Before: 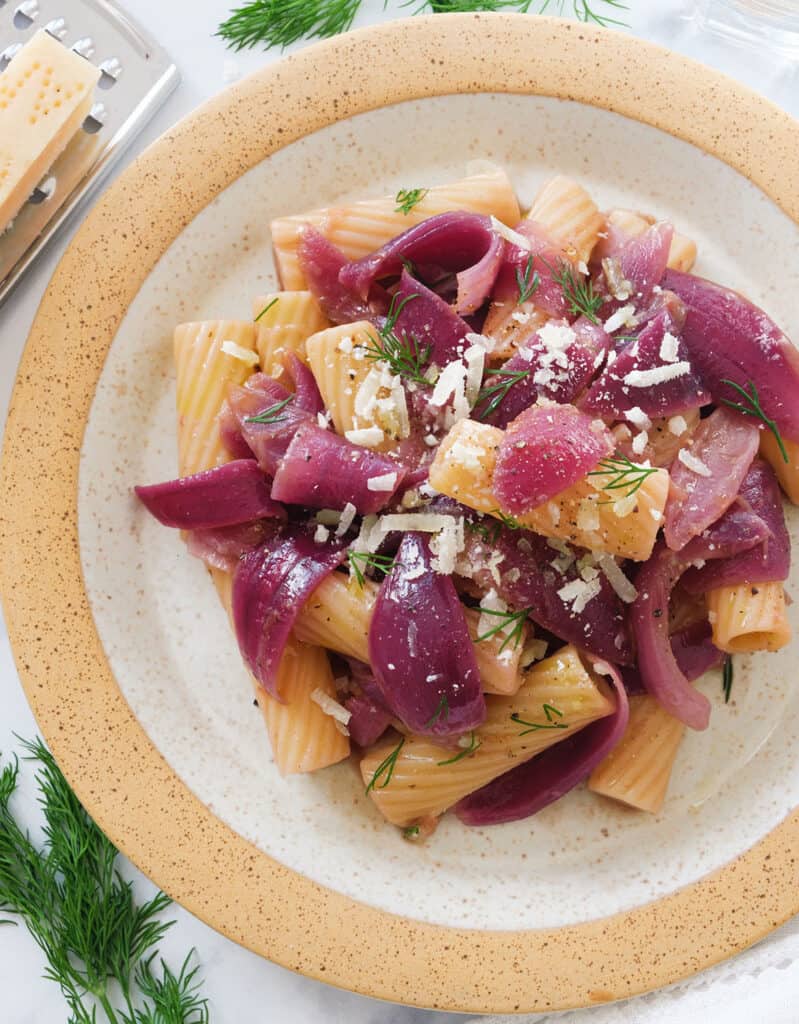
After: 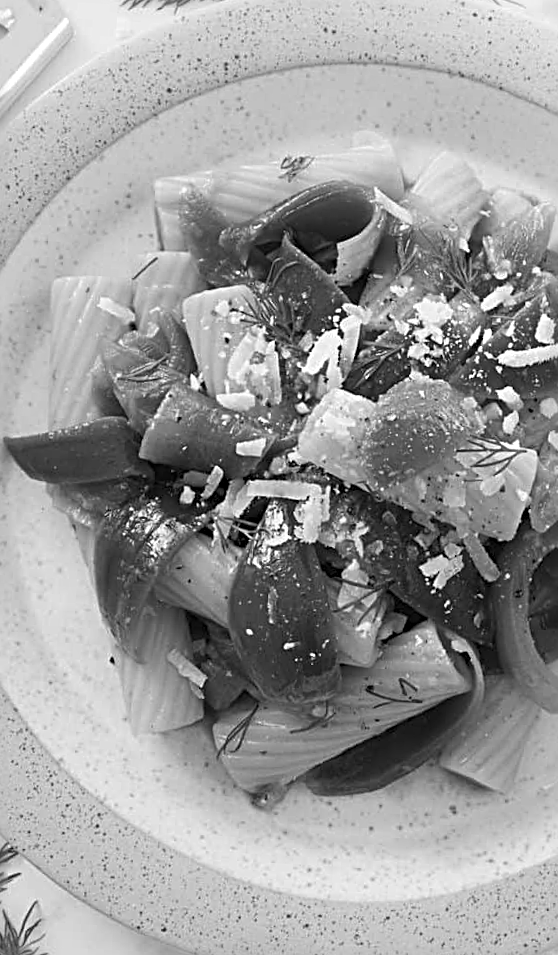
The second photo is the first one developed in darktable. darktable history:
color correction: highlights a* -4.98, highlights b* -3.76, shadows a* 3.83, shadows b* 4.08
monochrome: size 1
crop and rotate: angle -3.27°, left 14.277%, top 0.028%, right 10.766%, bottom 0.028%
sharpen: radius 3.025, amount 0.757
